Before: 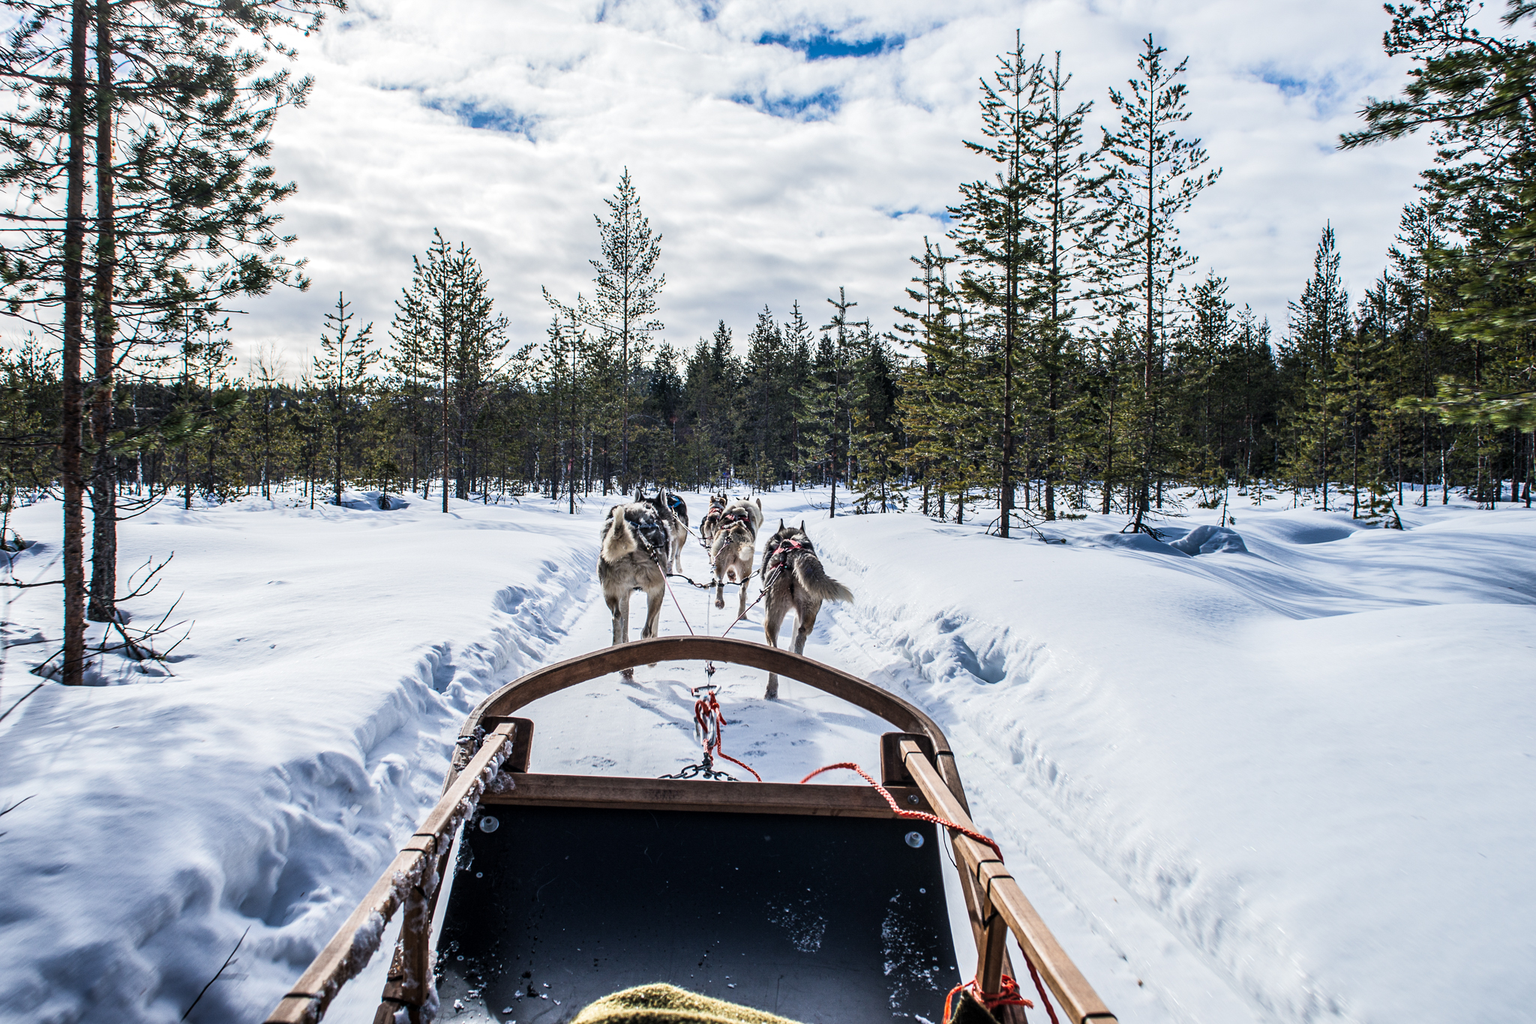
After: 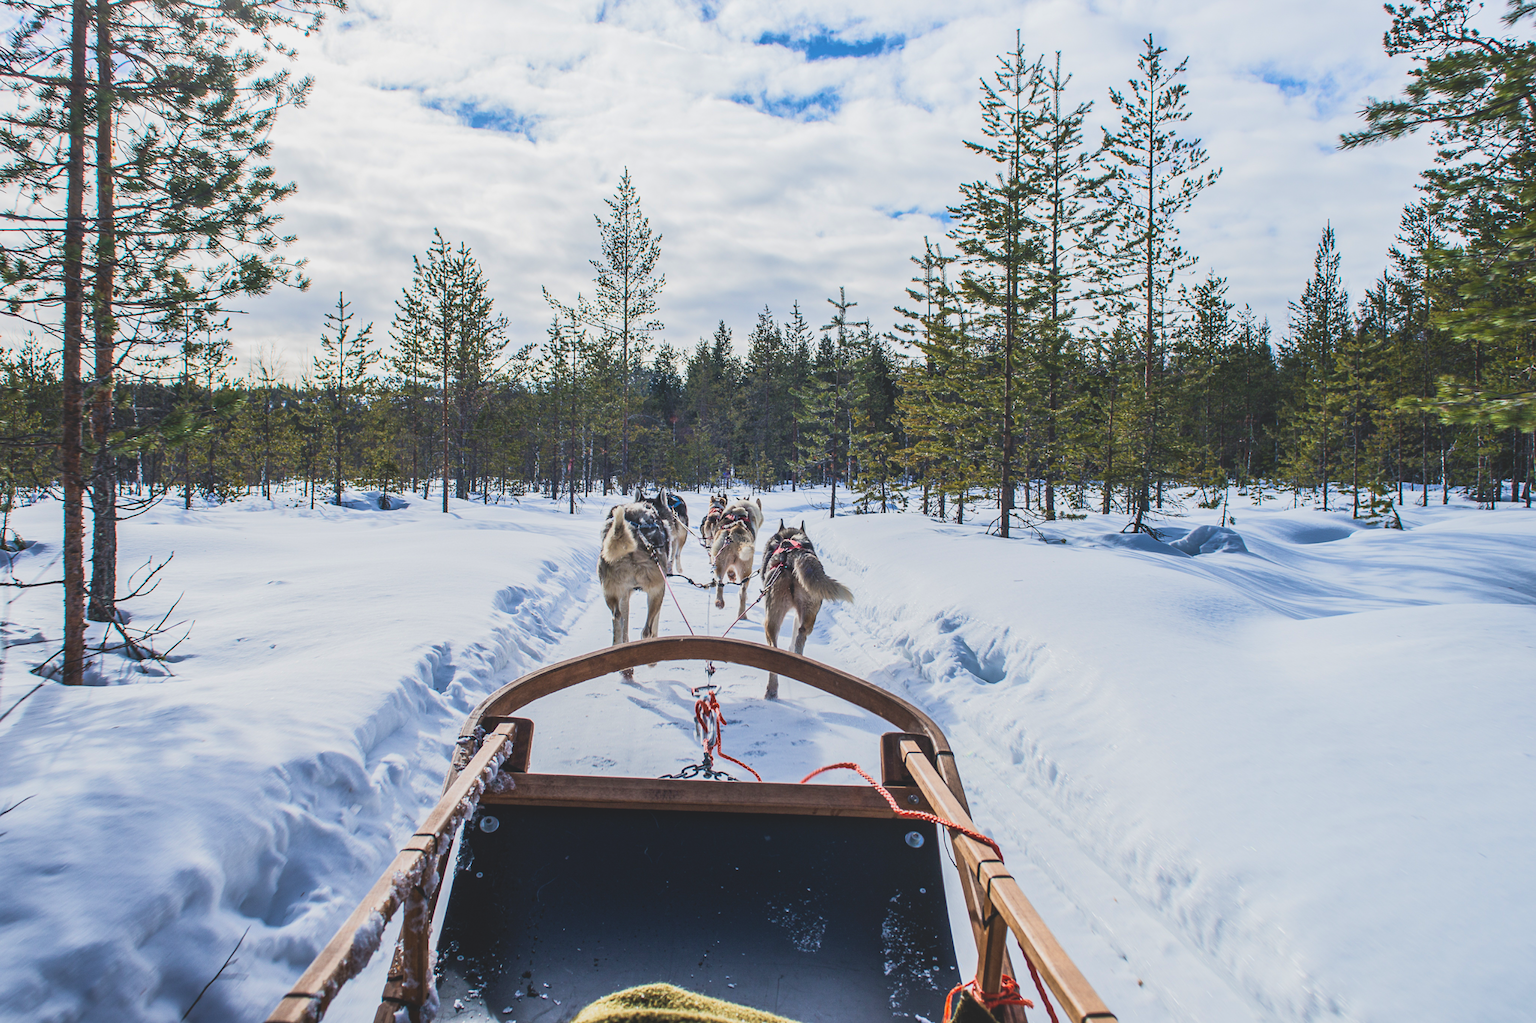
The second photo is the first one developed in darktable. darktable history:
velvia: on, module defaults
local contrast: detail 70%
